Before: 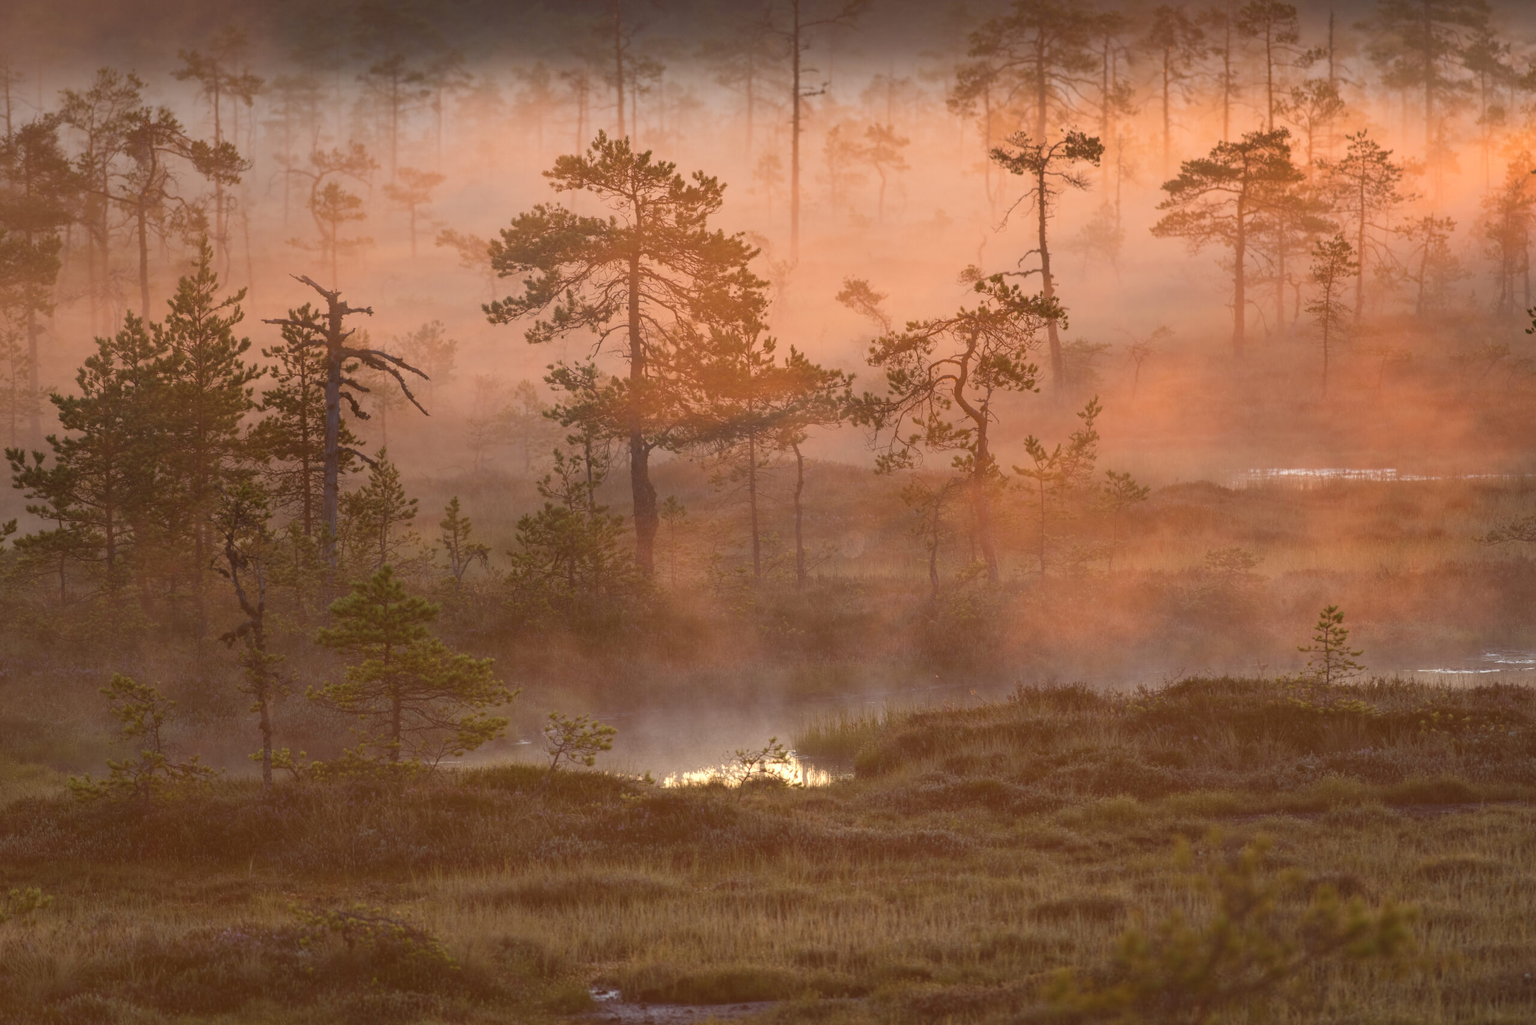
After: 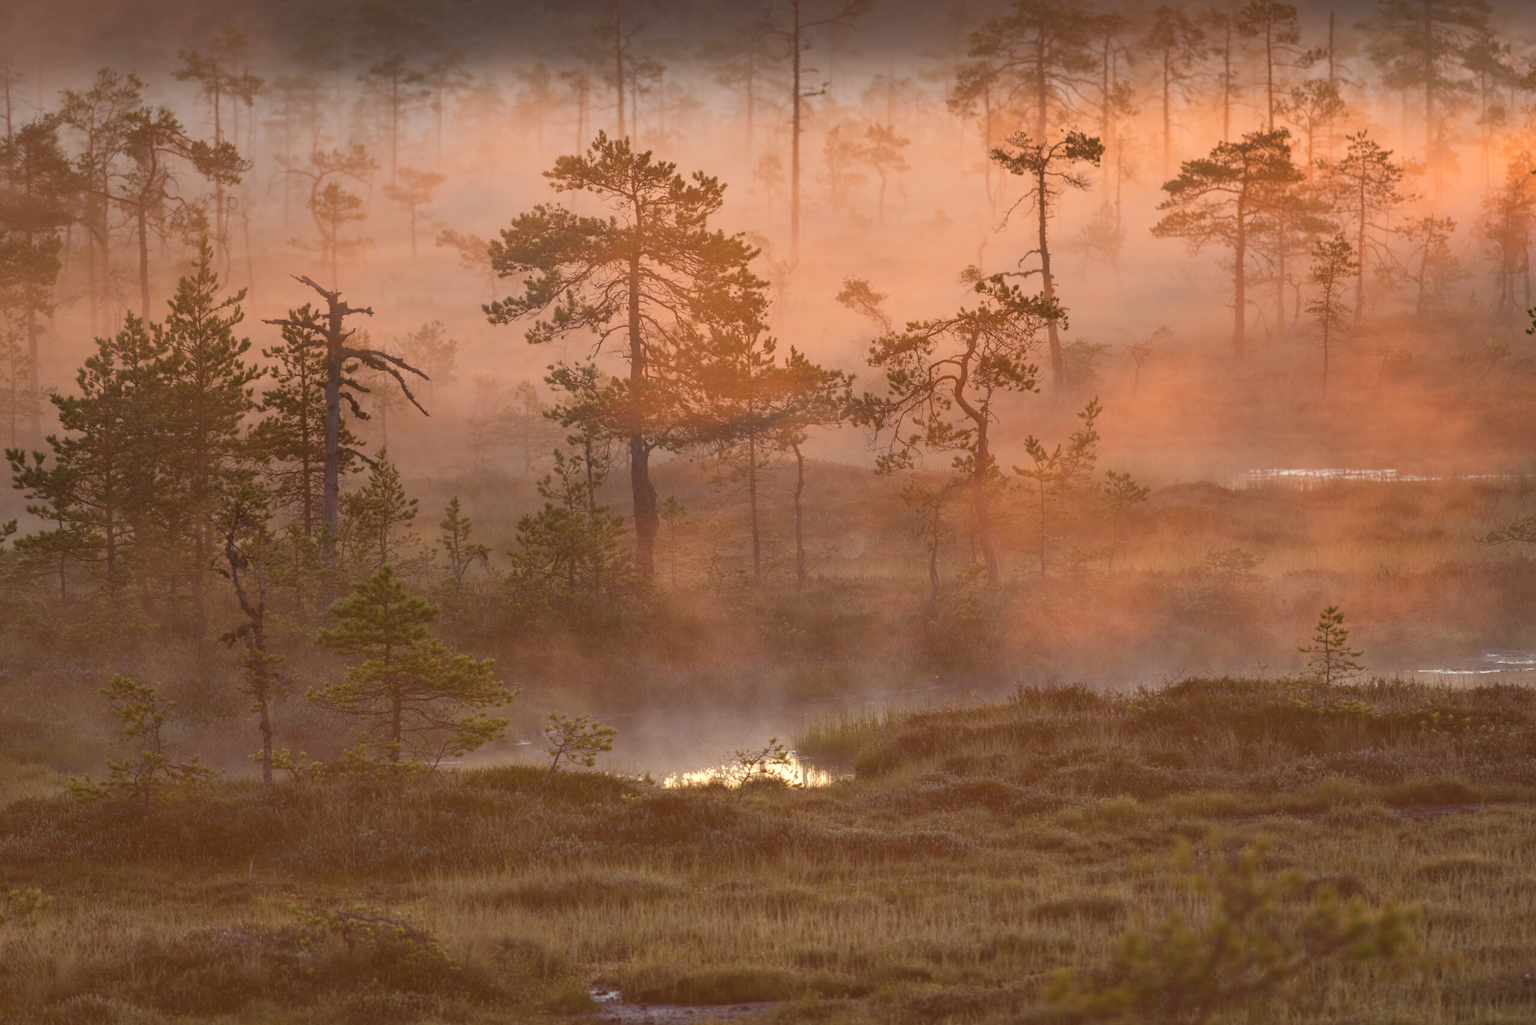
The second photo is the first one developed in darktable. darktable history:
shadows and highlights: shadows 37.7, highlights -28.07, soften with gaussian
